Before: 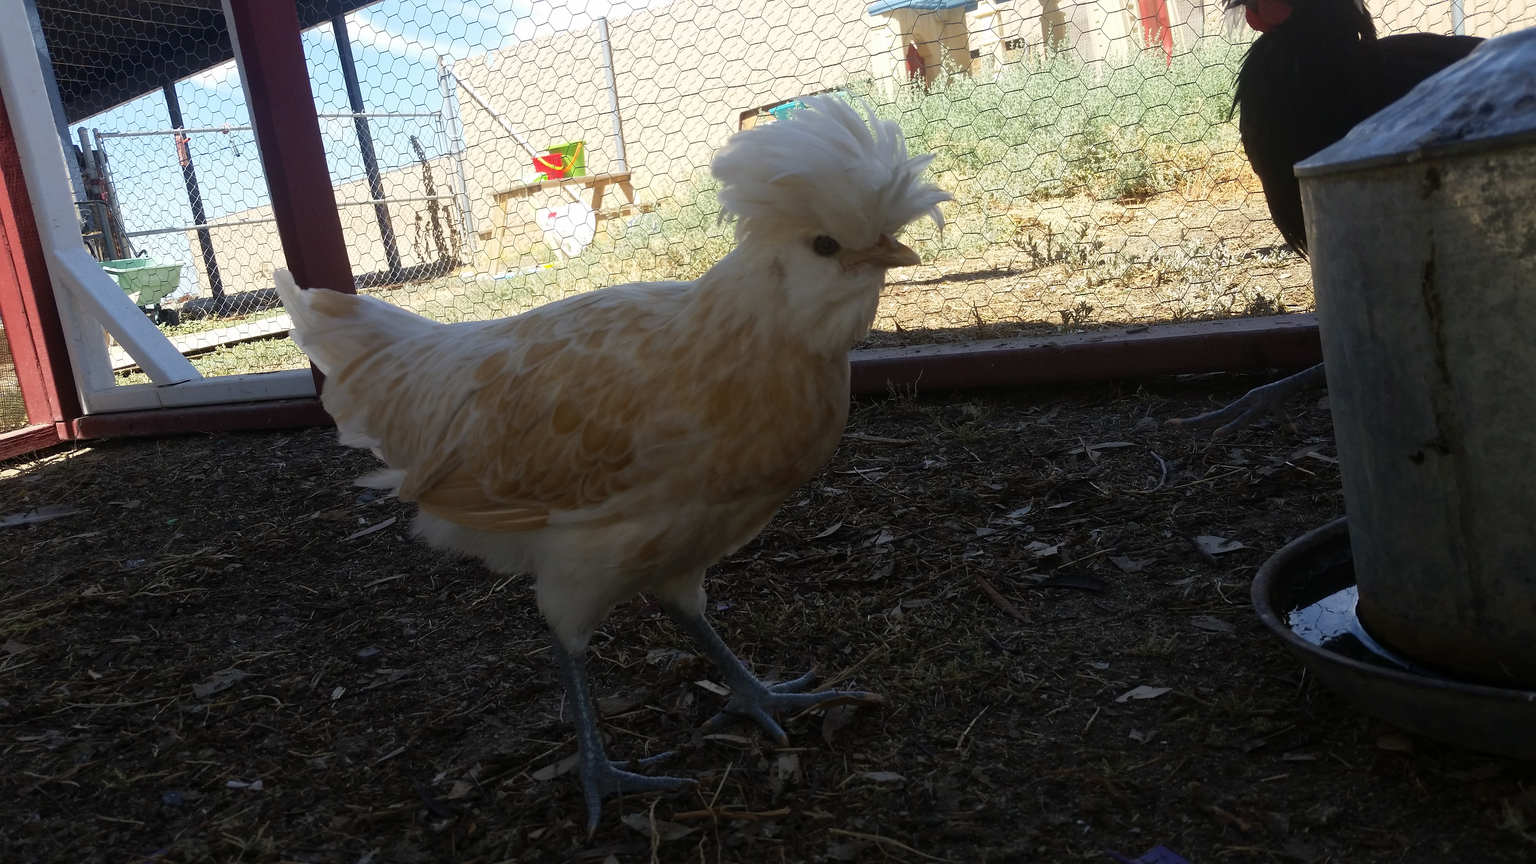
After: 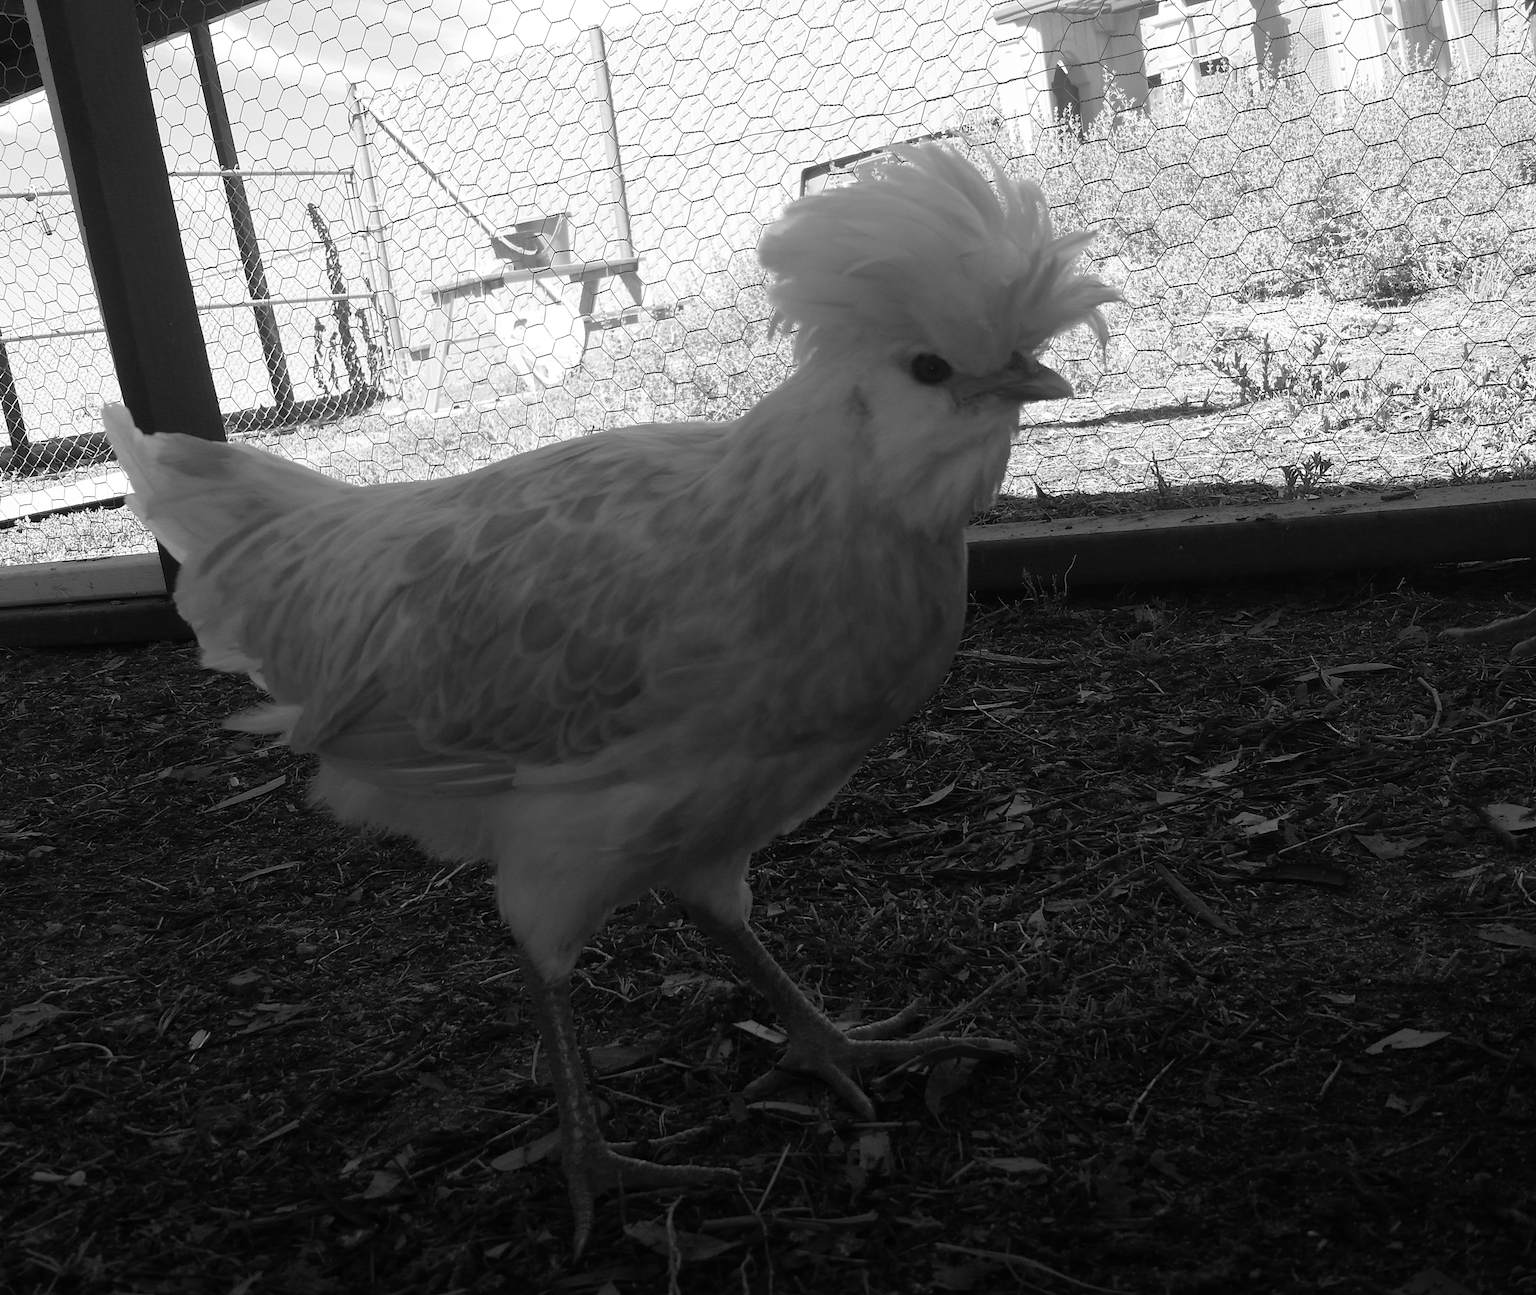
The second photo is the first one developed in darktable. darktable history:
monochrome: on, module defaults
crop and rotate: left 13.409%, right 19.924%
tone equalizer: -8 EV -1.84 EV, -7 EV -1.16 EV, -6 EV -1.62 EV, smoothing diameter 25%, edges refinement/feathering 10, preserve details guided filter
